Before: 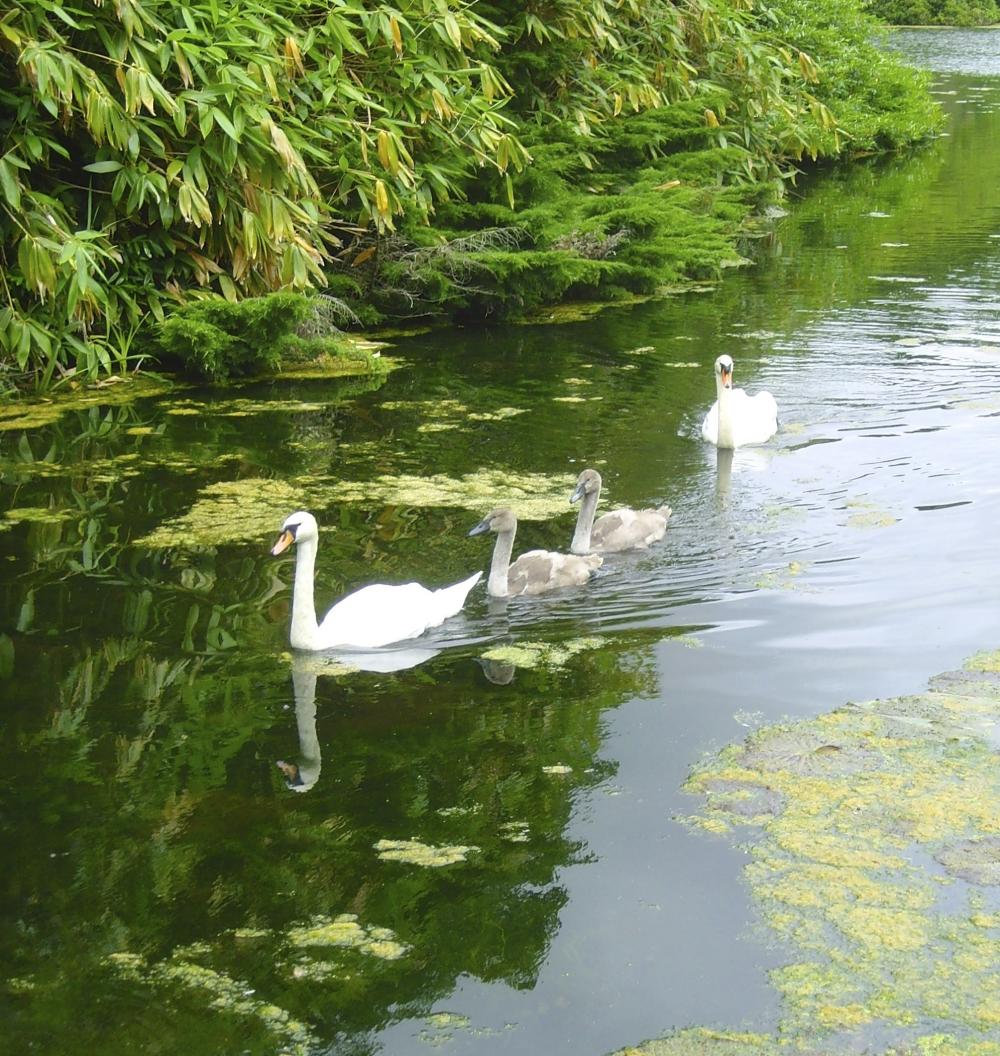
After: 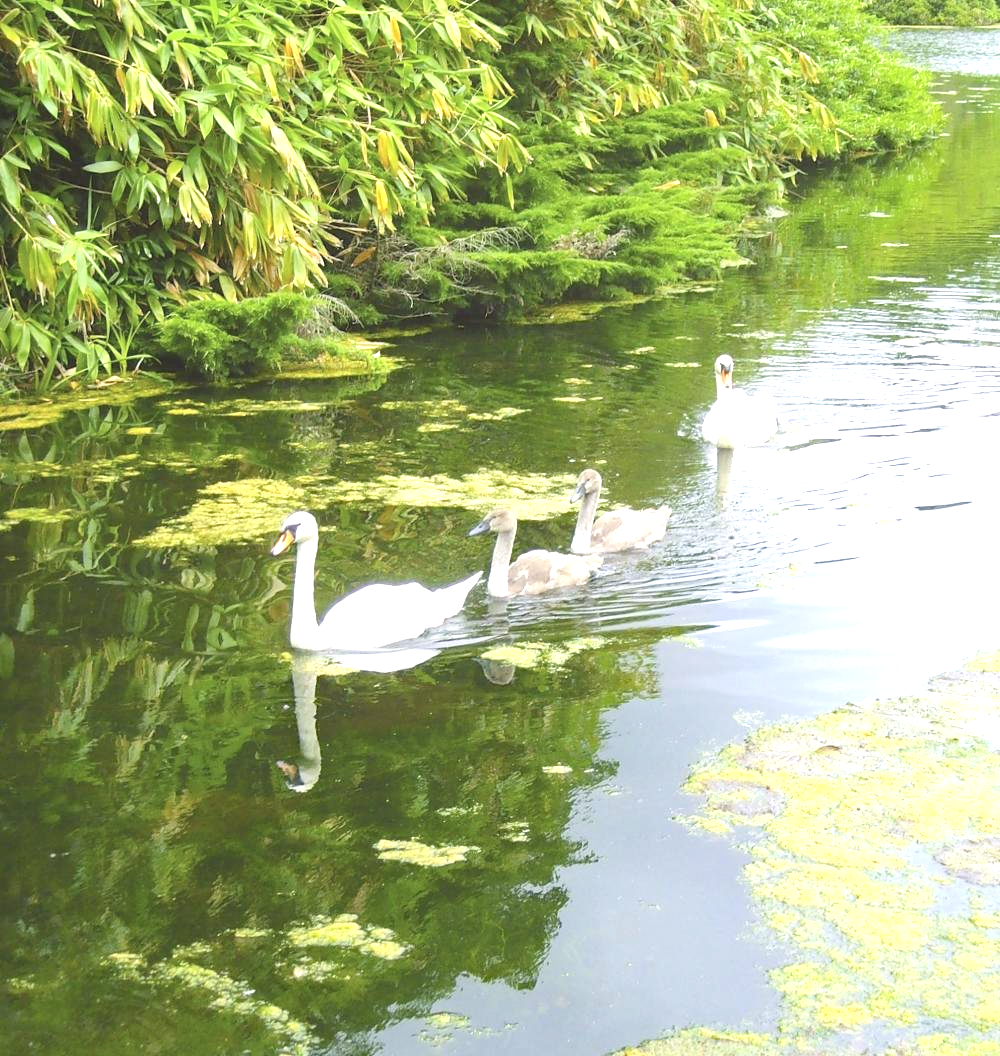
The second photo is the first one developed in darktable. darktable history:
color correction: highlights a* 3.12, highlights b* -1.55, shadows a* -0.101, shadows b* 2.52, saturation 0.98
haze removal: adaptive false
contrast brightness saturation: brightness 0.13
exposure: black level correction -0.001, exposure 0.9 EV, compensate exposure bias true, compensate highlight preservation false
